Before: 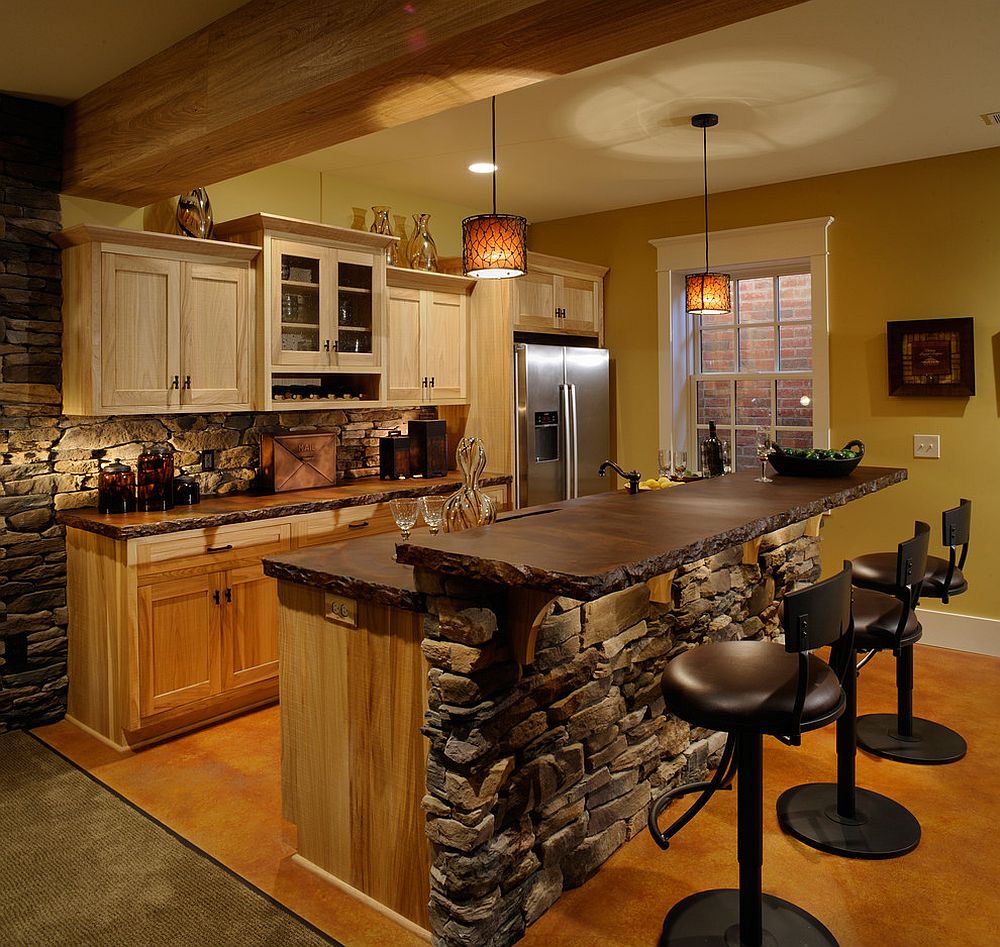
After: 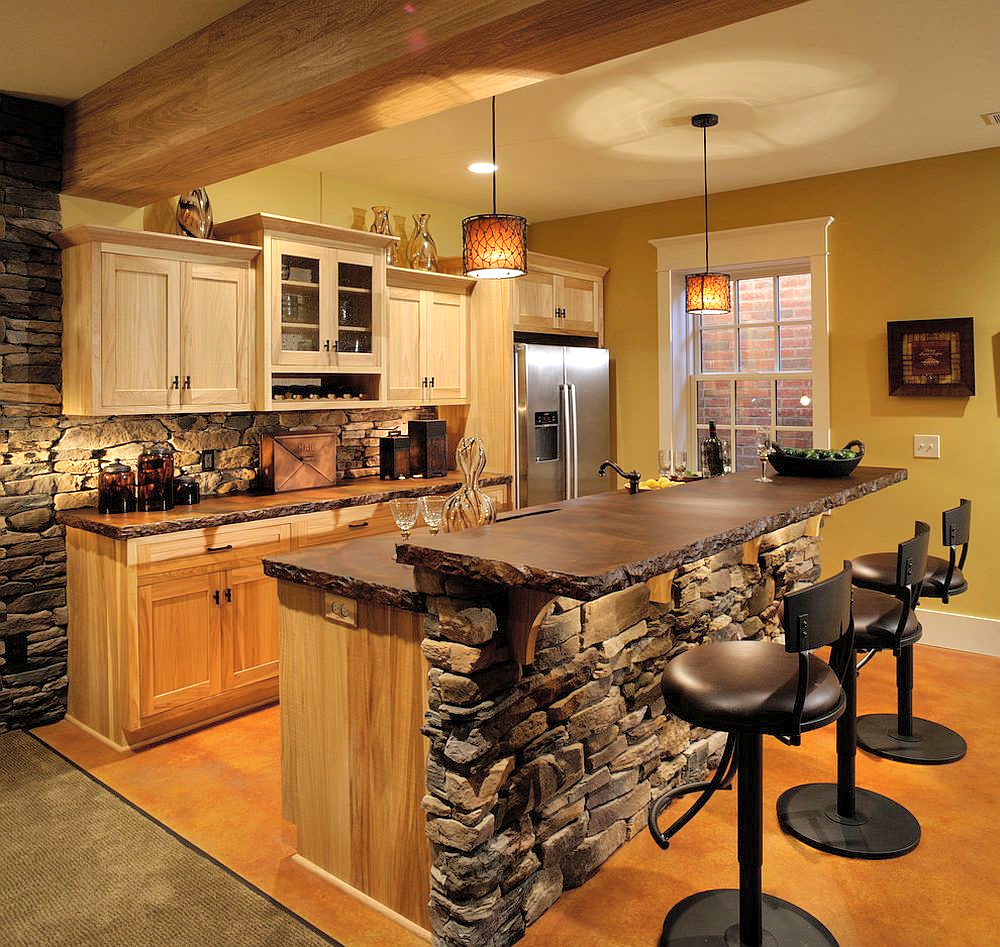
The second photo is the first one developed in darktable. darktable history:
shadows and highlights: radius 106.39, shadows 40.97, highlights -72.1, low approximation 0.01, soften with gaussian
exposure: black level correction 0.001, exposure 0.499 EV, compensate highlight preservation false
contrast brightness saturation: brightness 0.155
